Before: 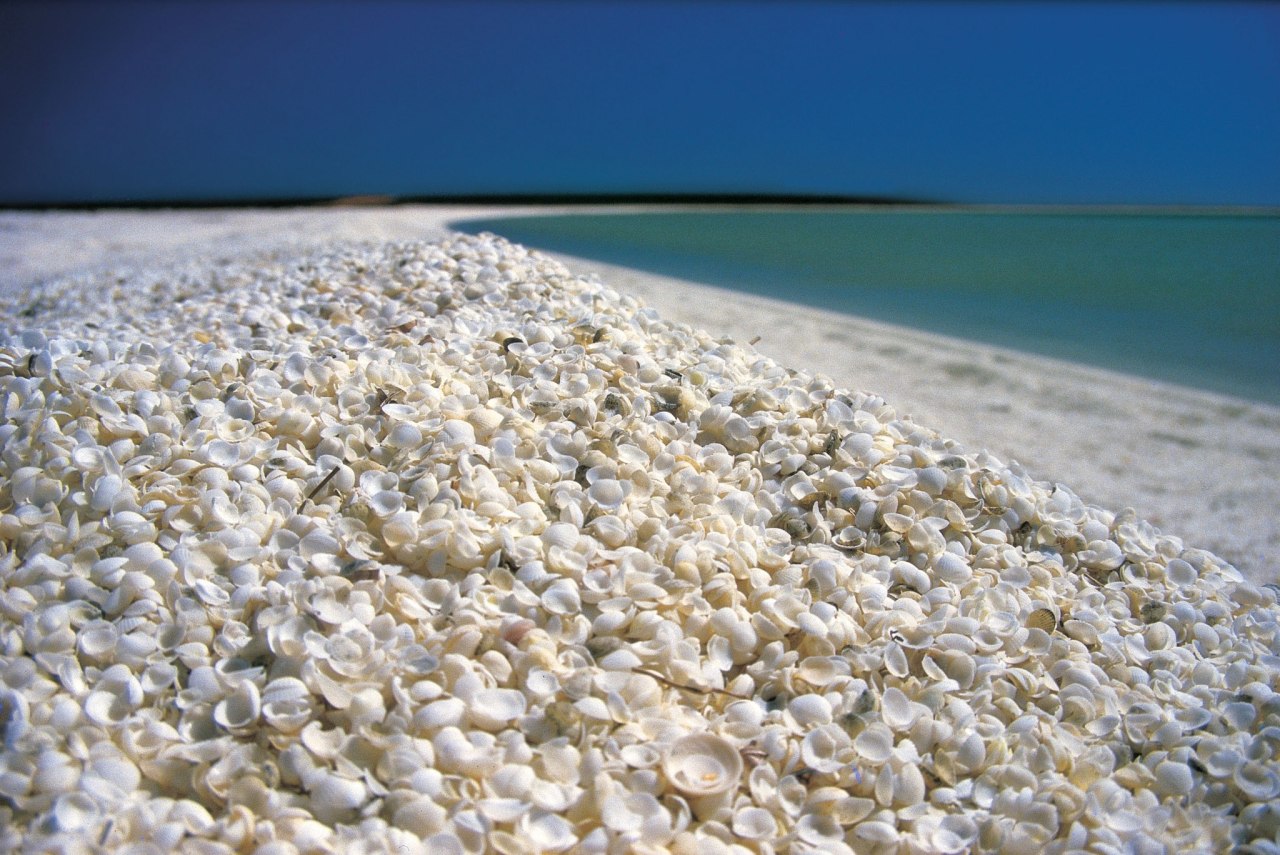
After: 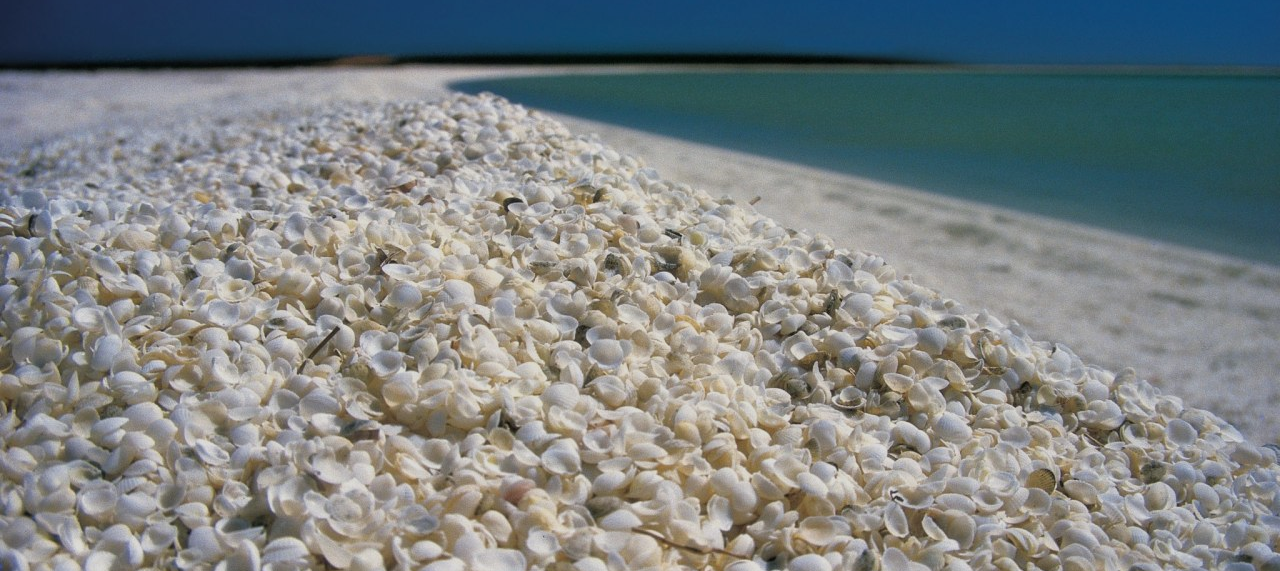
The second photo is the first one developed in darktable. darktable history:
exposure: exposure -0.487 EV, compensate highlight preservation false
crop: top 16.386%, bottom 16.76%
